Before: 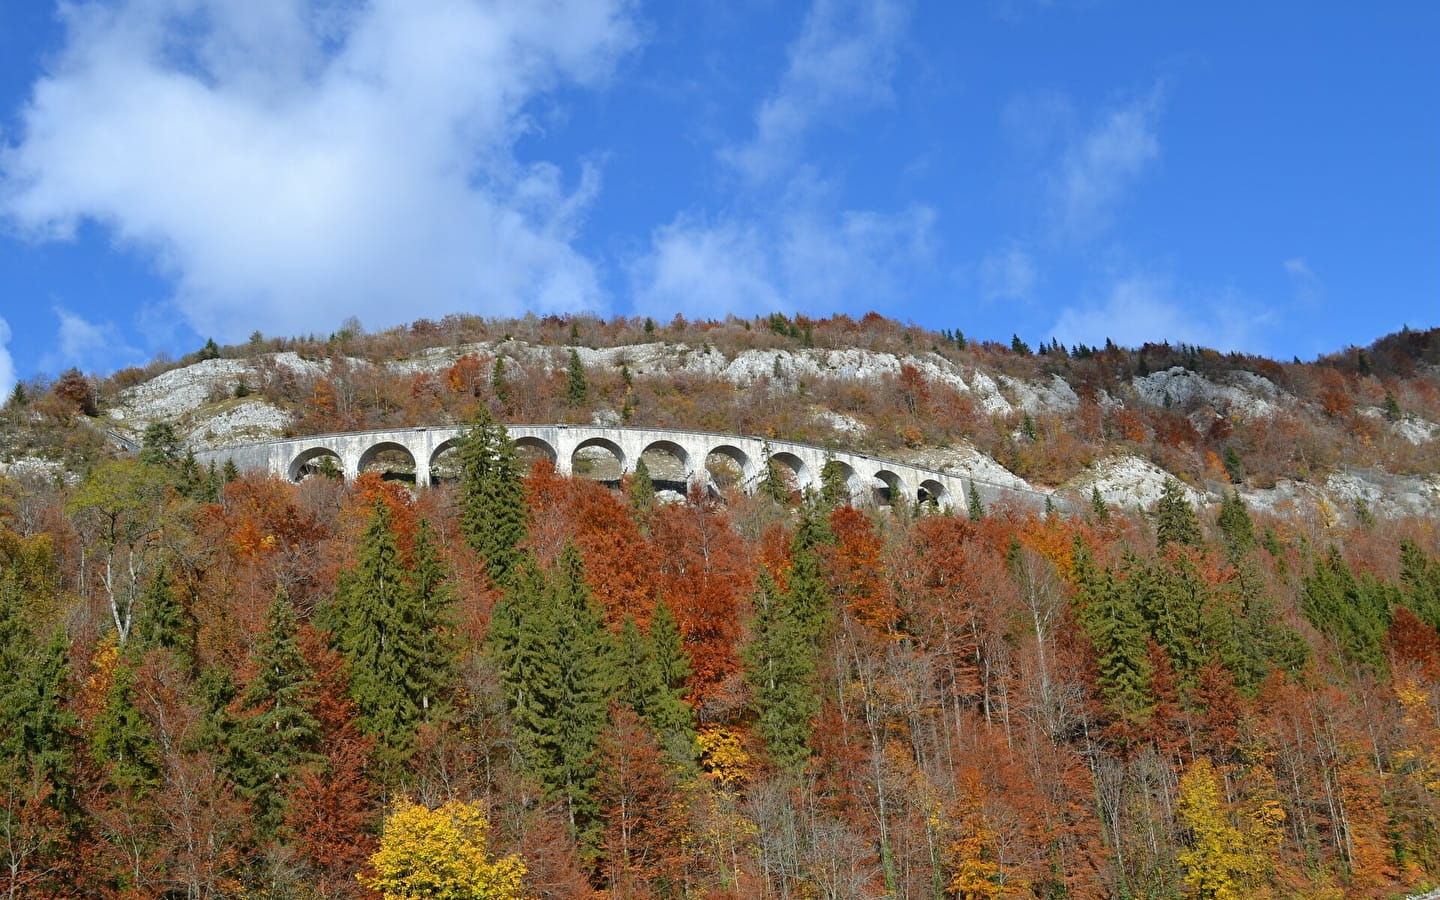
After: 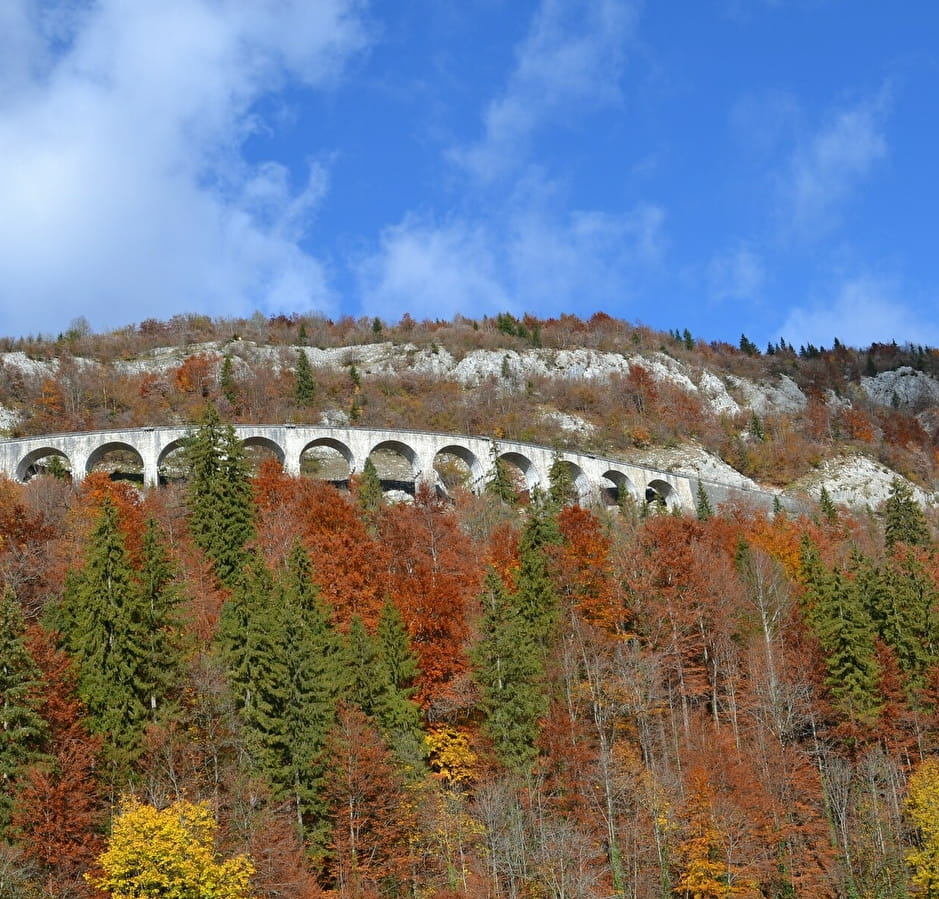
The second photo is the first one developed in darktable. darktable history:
crop and rotate: left 18.924%, right 15.816%
